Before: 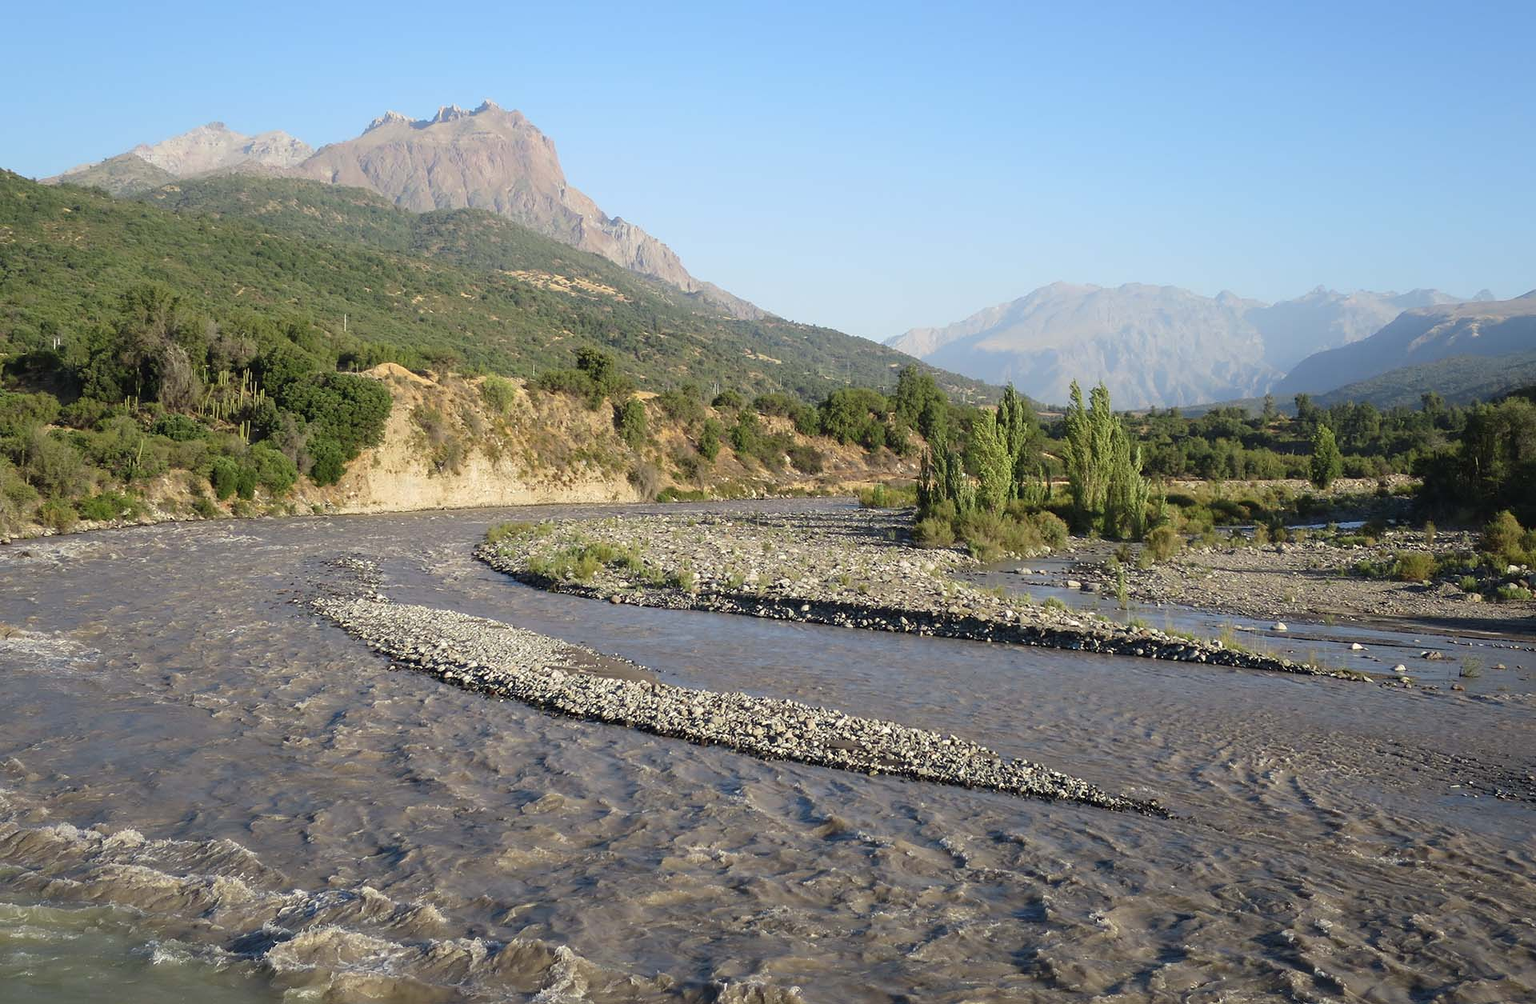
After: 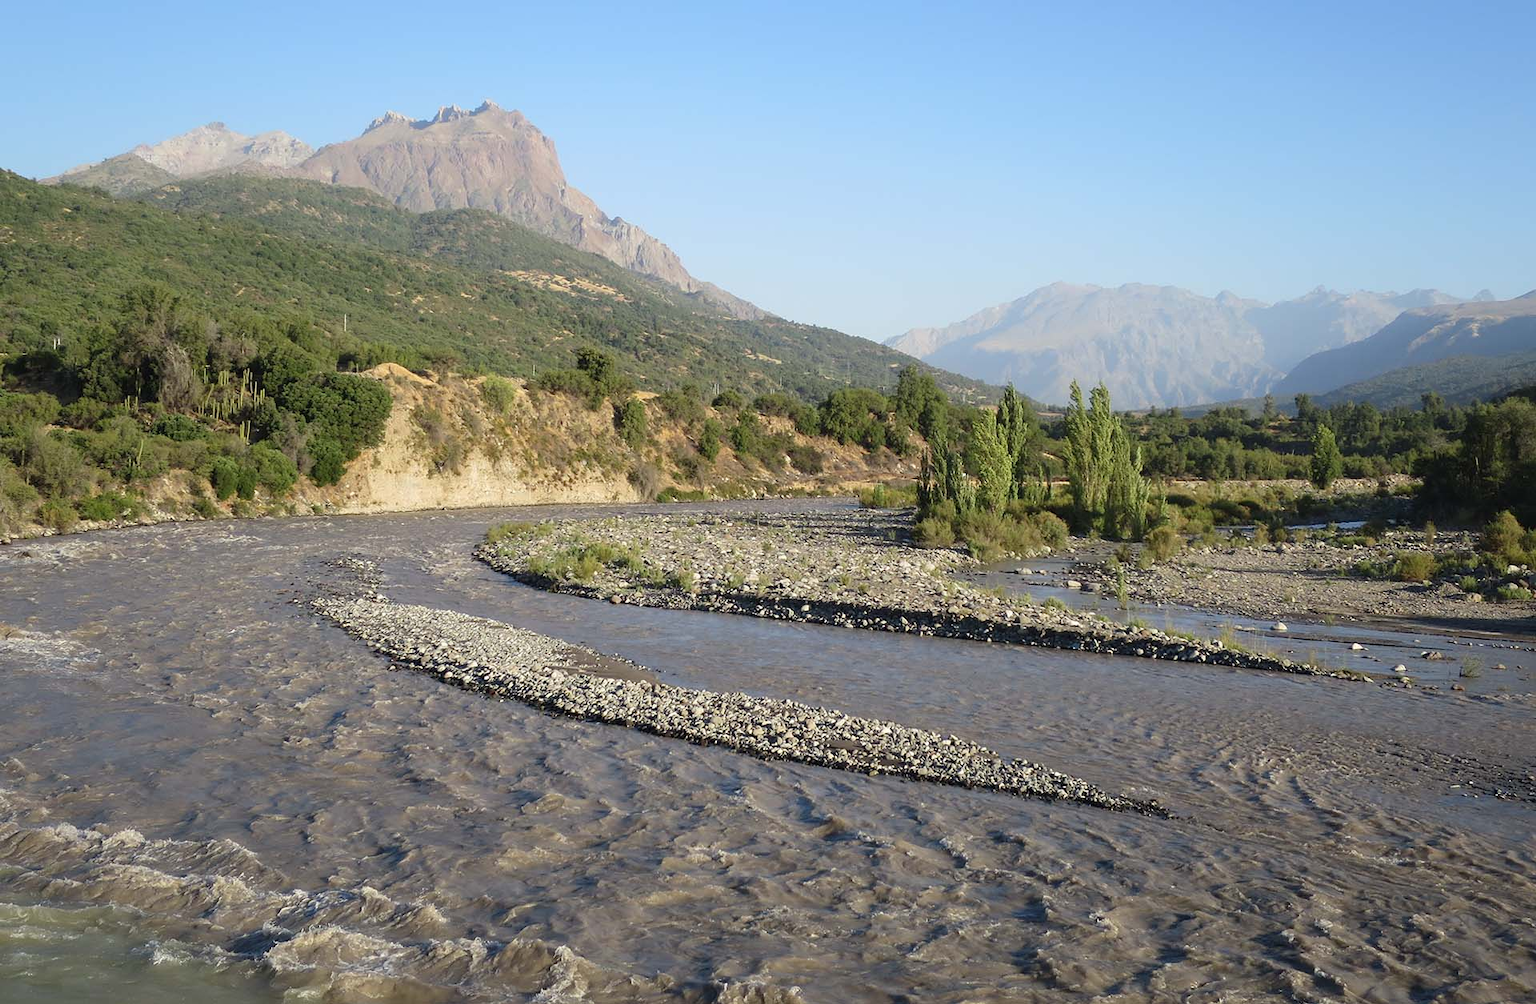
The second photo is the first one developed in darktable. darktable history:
shadows and highlights: radius 333.22, shadows 55.23, highlights -98.53, compress 94.2%, soften with gaussian
